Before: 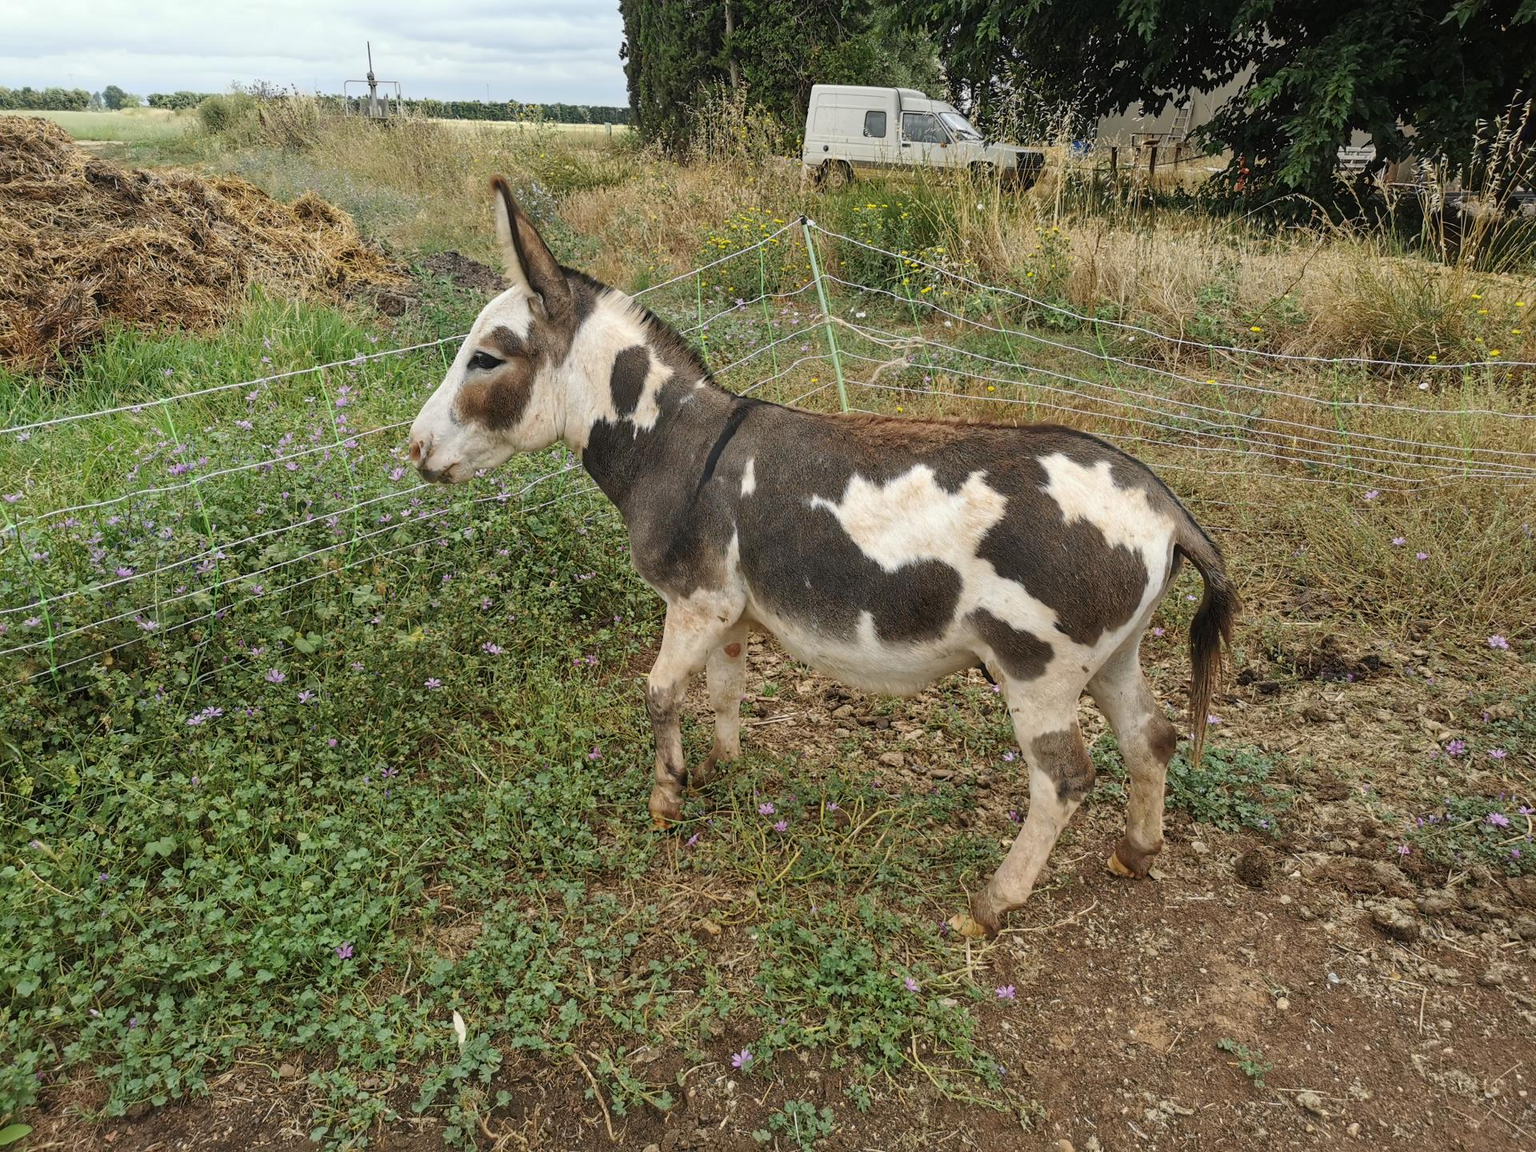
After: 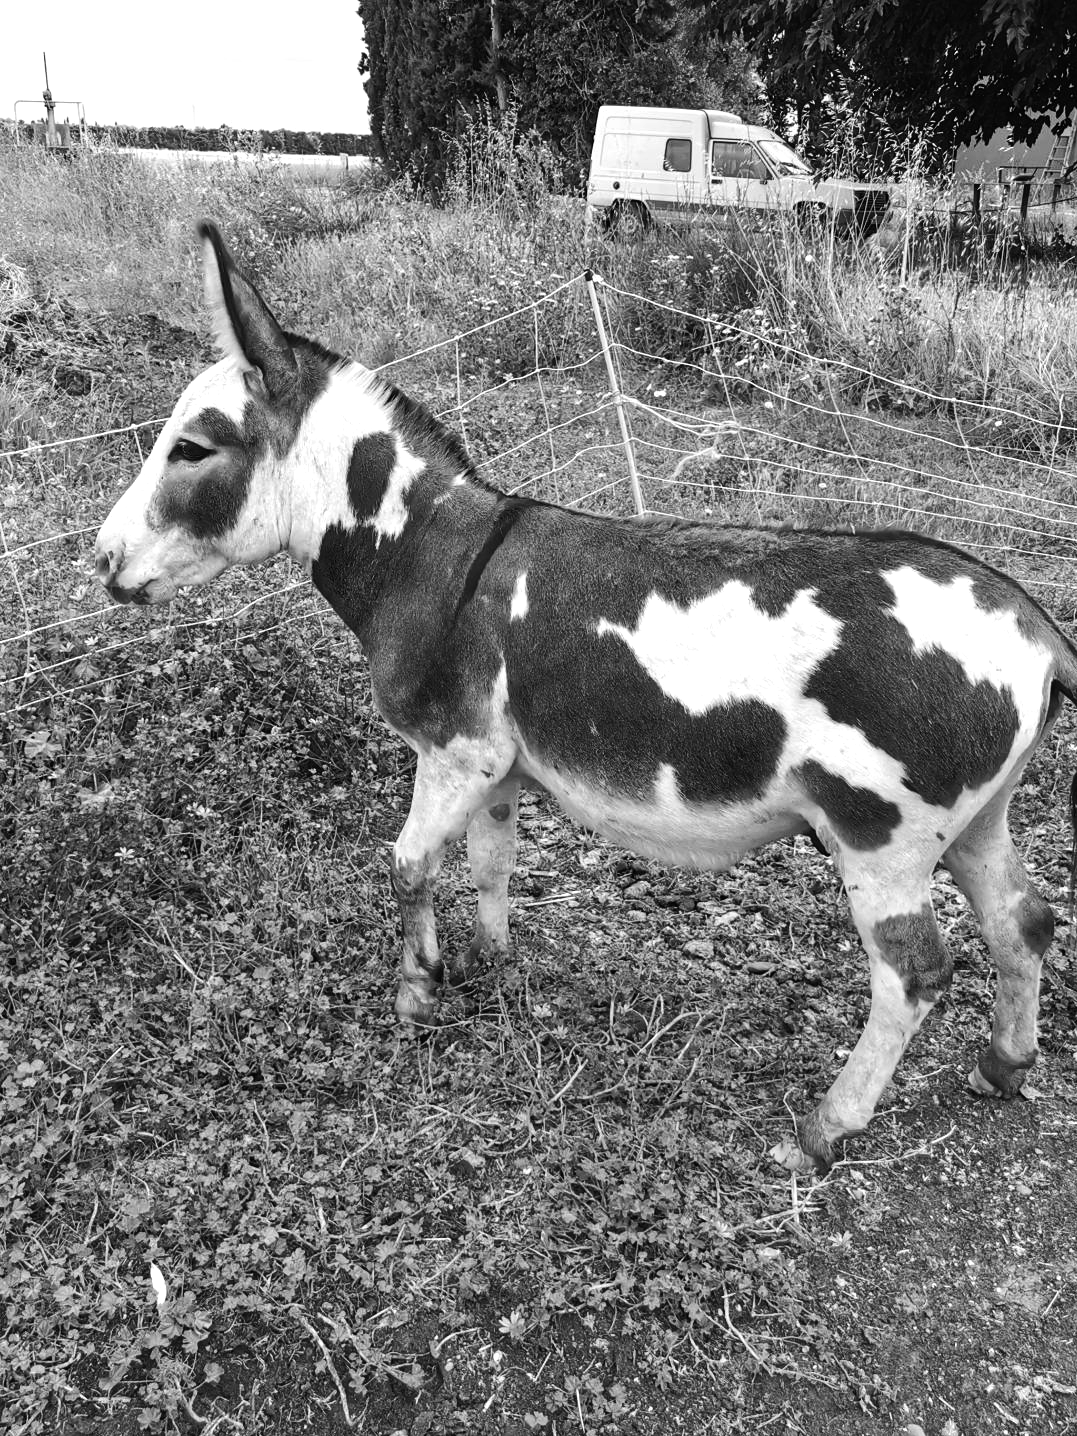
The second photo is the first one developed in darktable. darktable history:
crop: left 21.674%, right 22.086%
color contrast: green-magenta contrast 0, blue-yellow contrast 0
white balance: red 1.029, blue 0.92
tone equalizer: -8 EV -0.75 EV, -7 EV -0.7 EV, -6 EV -0.6 EV, -5 EV -0.4 EV, -3 EV 0.4 EV, -2 EV 0.6 EV, -1 EV 0.7 EV, +0 EV 0.75 EV, edges refinement/feathering 500, mask exposure compensation -1.57 EV, preserve details no
